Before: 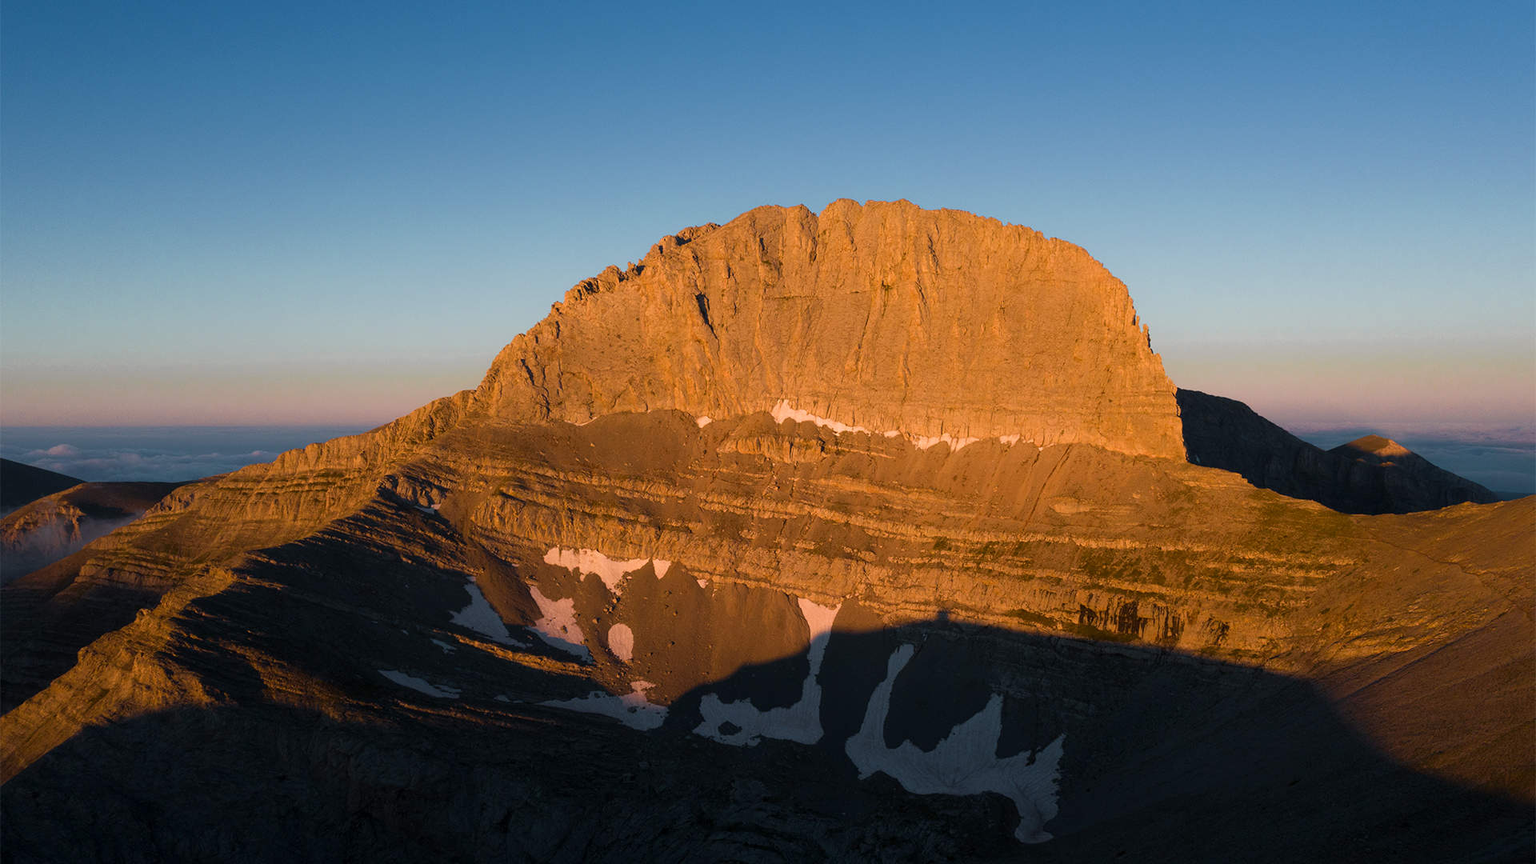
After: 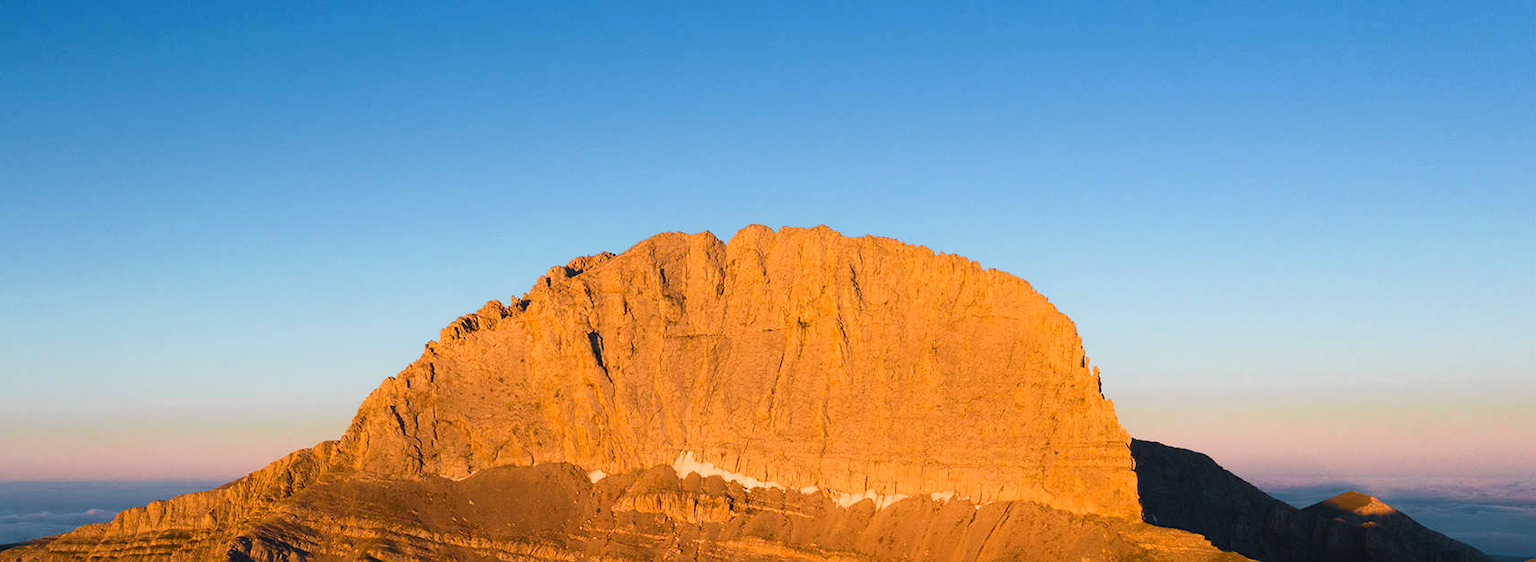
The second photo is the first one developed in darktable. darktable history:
tone curve: curves: ch0 [(0, 0) (0.253, 0.237) (1, 1)]; ch1 [(0, 0) (0.401, 0.42) (0.442, 0.47) (0.491, 0.495) (0.511, 0.523) (0.557, 0.565) (0.66, 0.683) (1, 1)]; ch2 [(0, 0) (0.394, 0.413) (0.5, 0.5) (0.578, 0.568) (1, 1)], preserve colors none
crop and rotate: left 11.456%, bottom 42.254%
contrast brightness saturation: contrast 0.195, brightness 0.161, saturation 0.229
